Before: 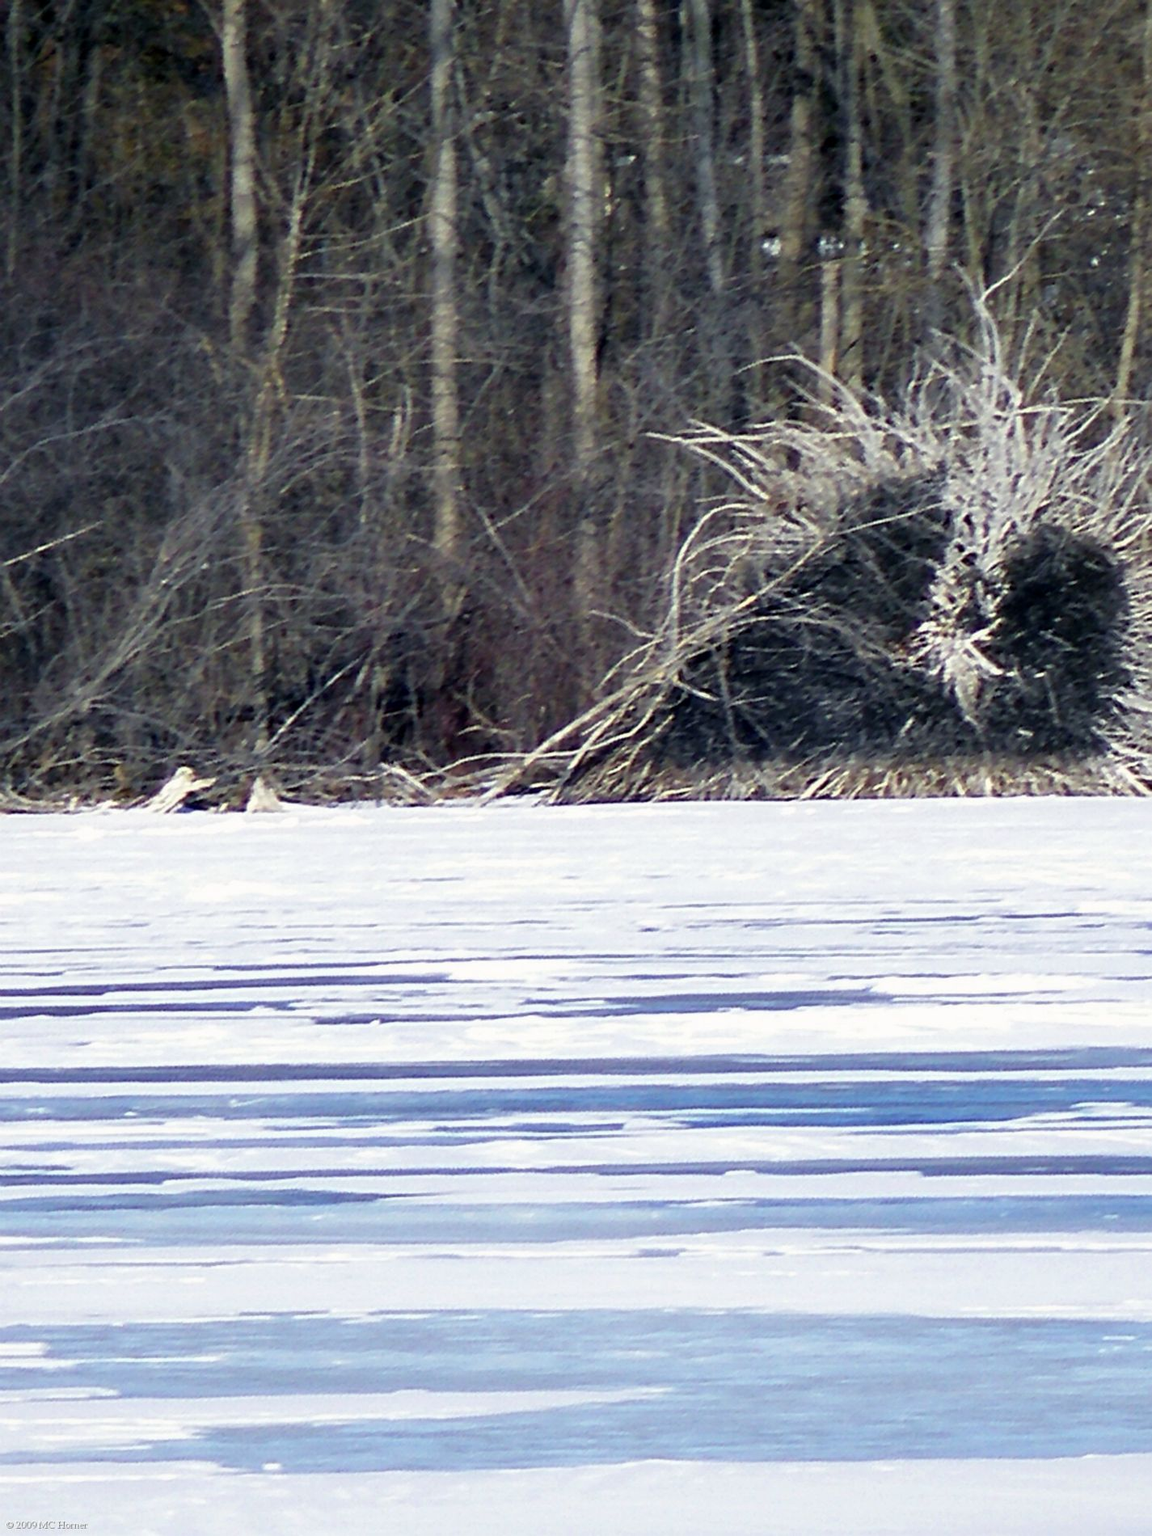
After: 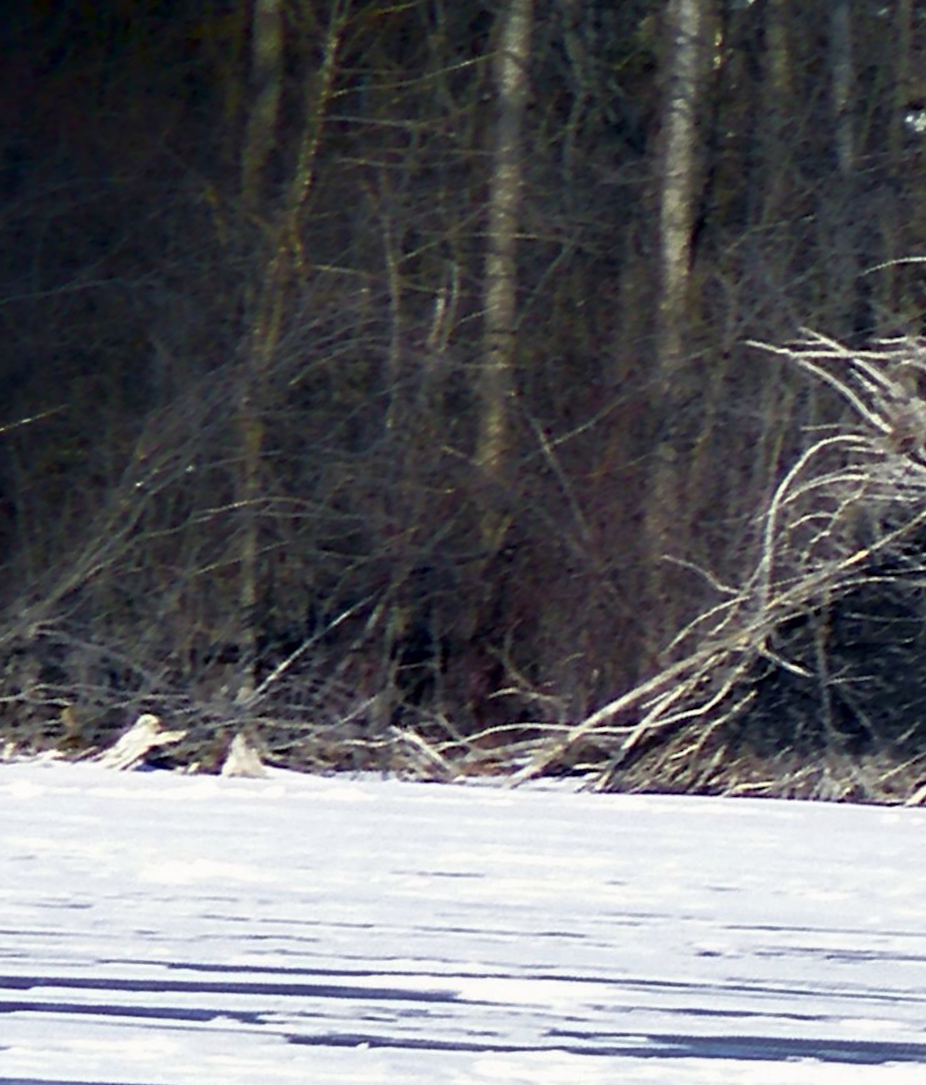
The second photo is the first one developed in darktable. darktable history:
crop and rotate: angle -4.99°, left 2.122%, top 6.945%, right 27.566%, bottom 30.519%
shadows and highlights: shadows -88.03, highlights -35.45, shadows color adjustment 99.15%, highlights color adjustment 0%, soften with gaussian
rotate and perspective: rotation -1.17°, automatic cropping off
